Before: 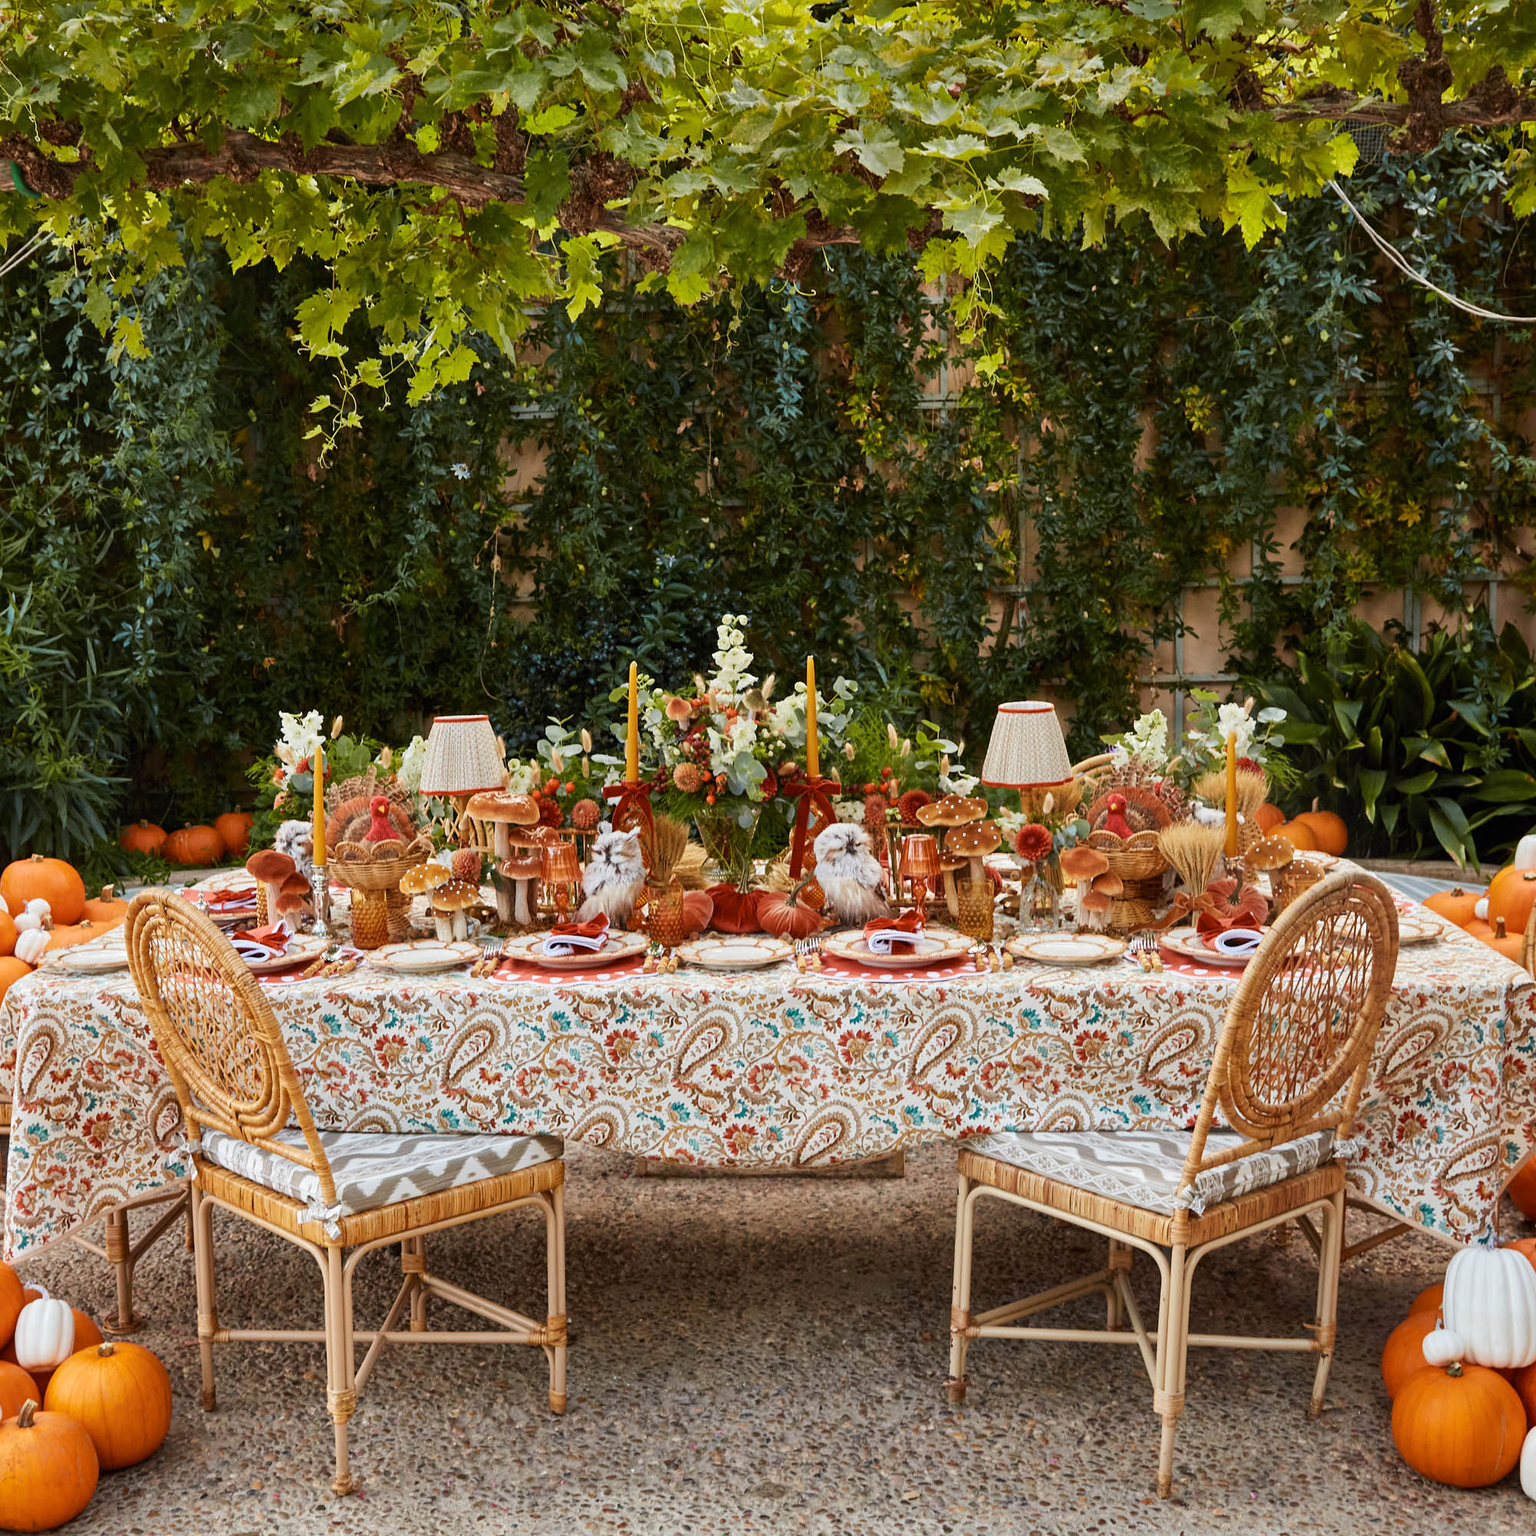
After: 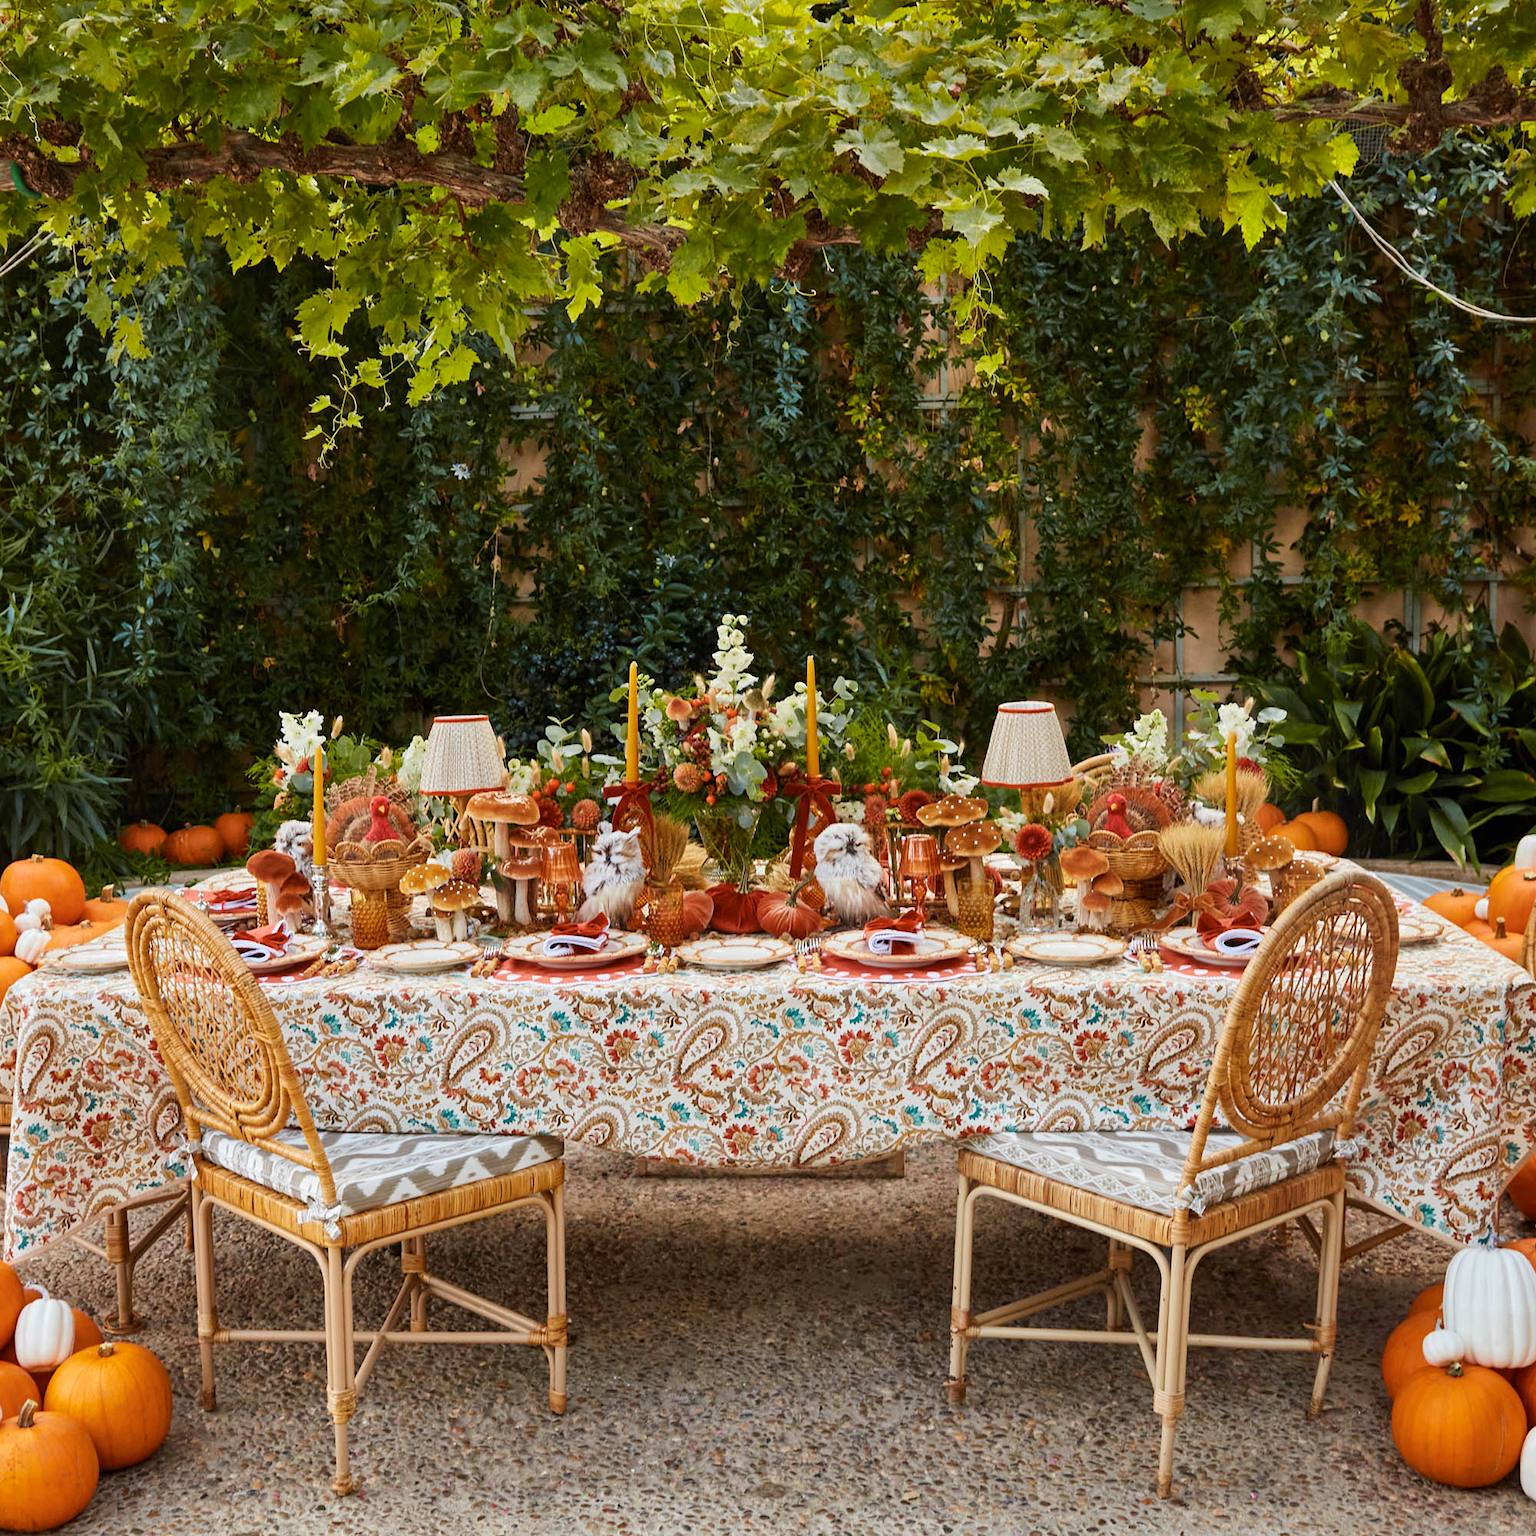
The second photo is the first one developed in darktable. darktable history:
color balance rgb: perceptual saturation grading › global saturation 0.072%, global vibrance 20%
